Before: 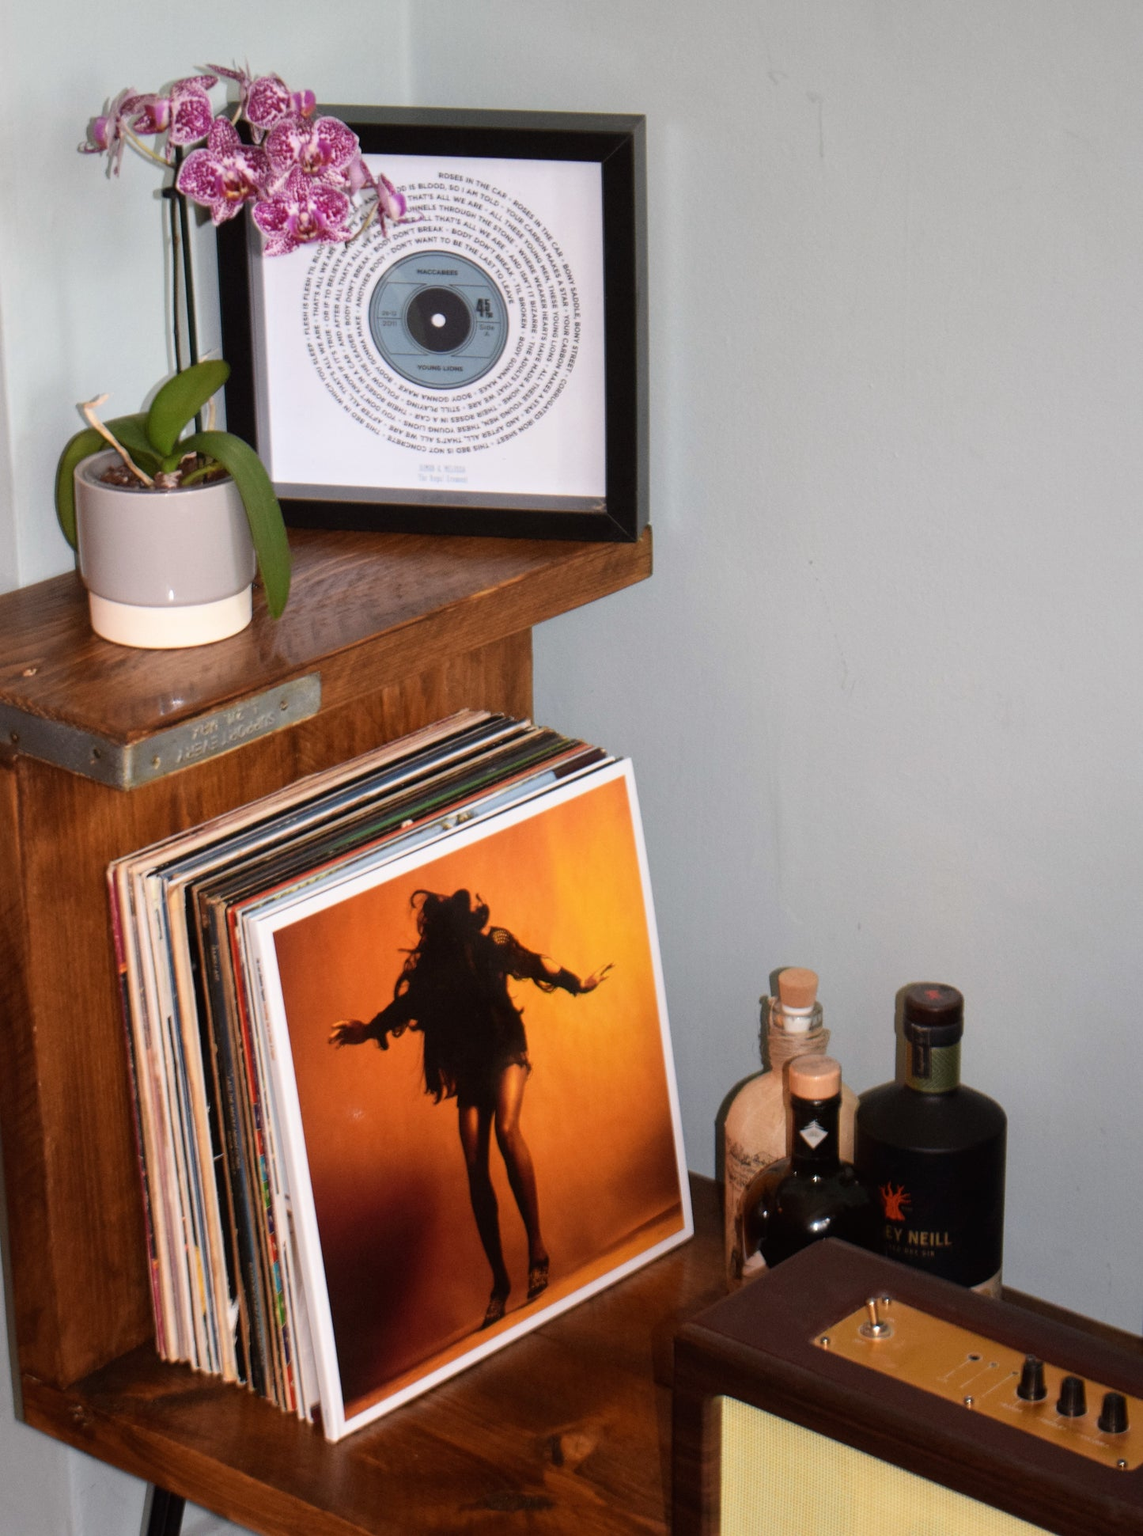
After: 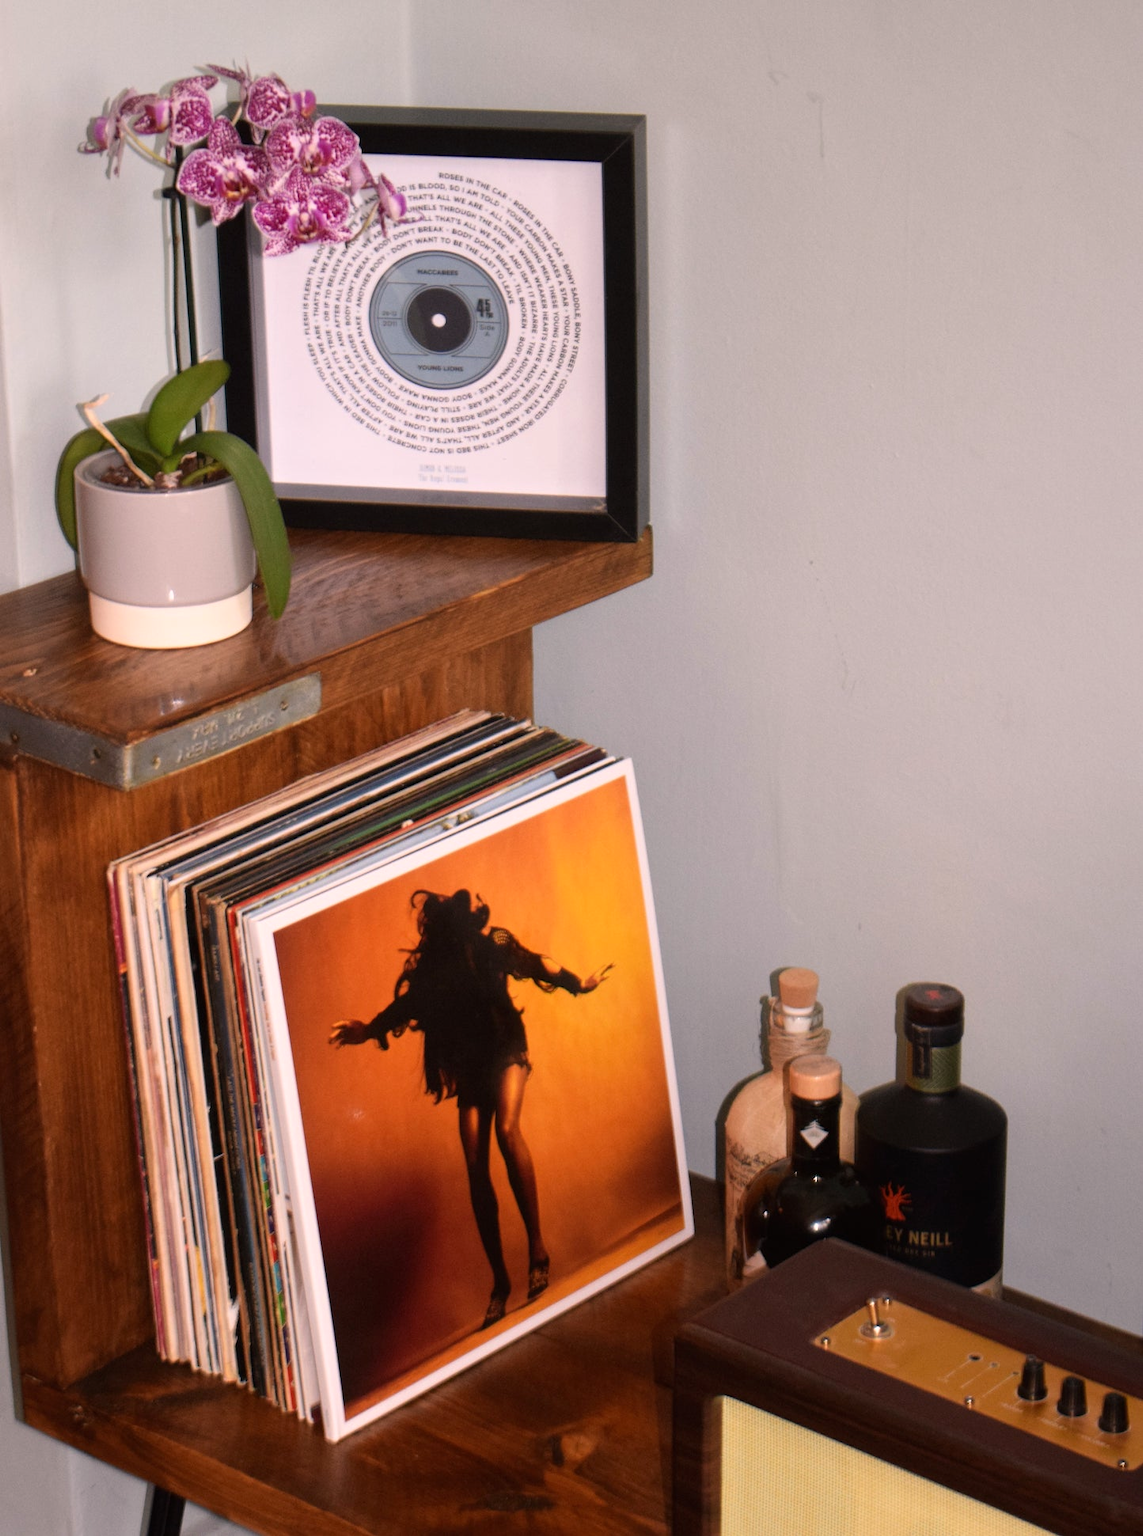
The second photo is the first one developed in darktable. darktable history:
color correction: highlights a* 7.42, highlights b* 4.11
